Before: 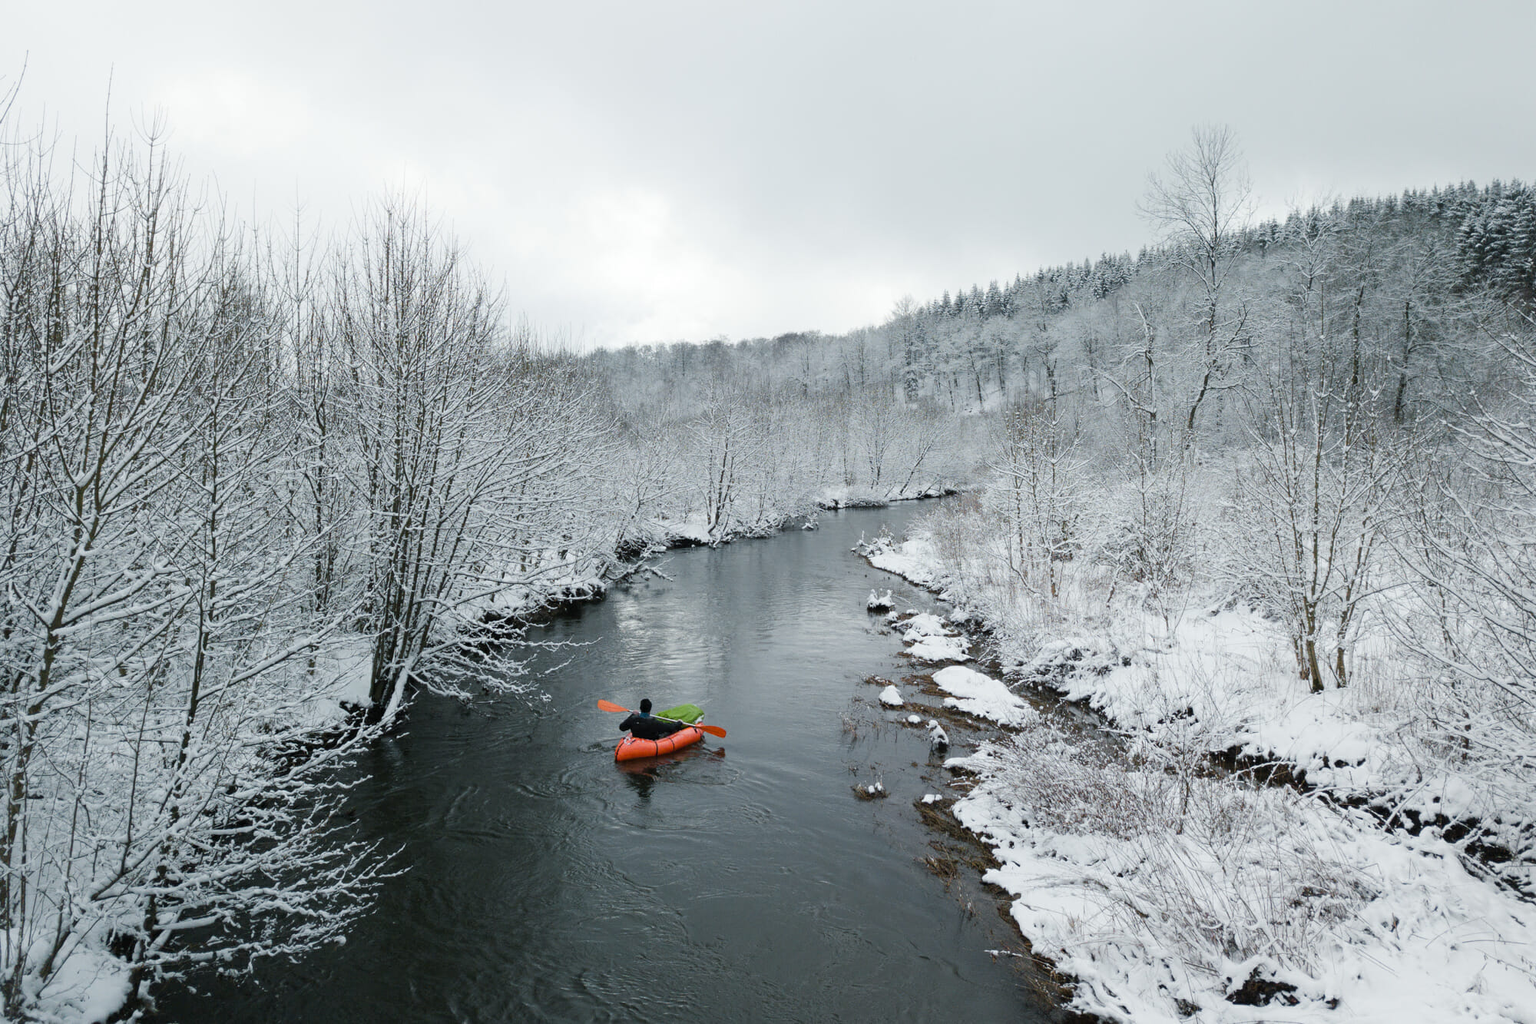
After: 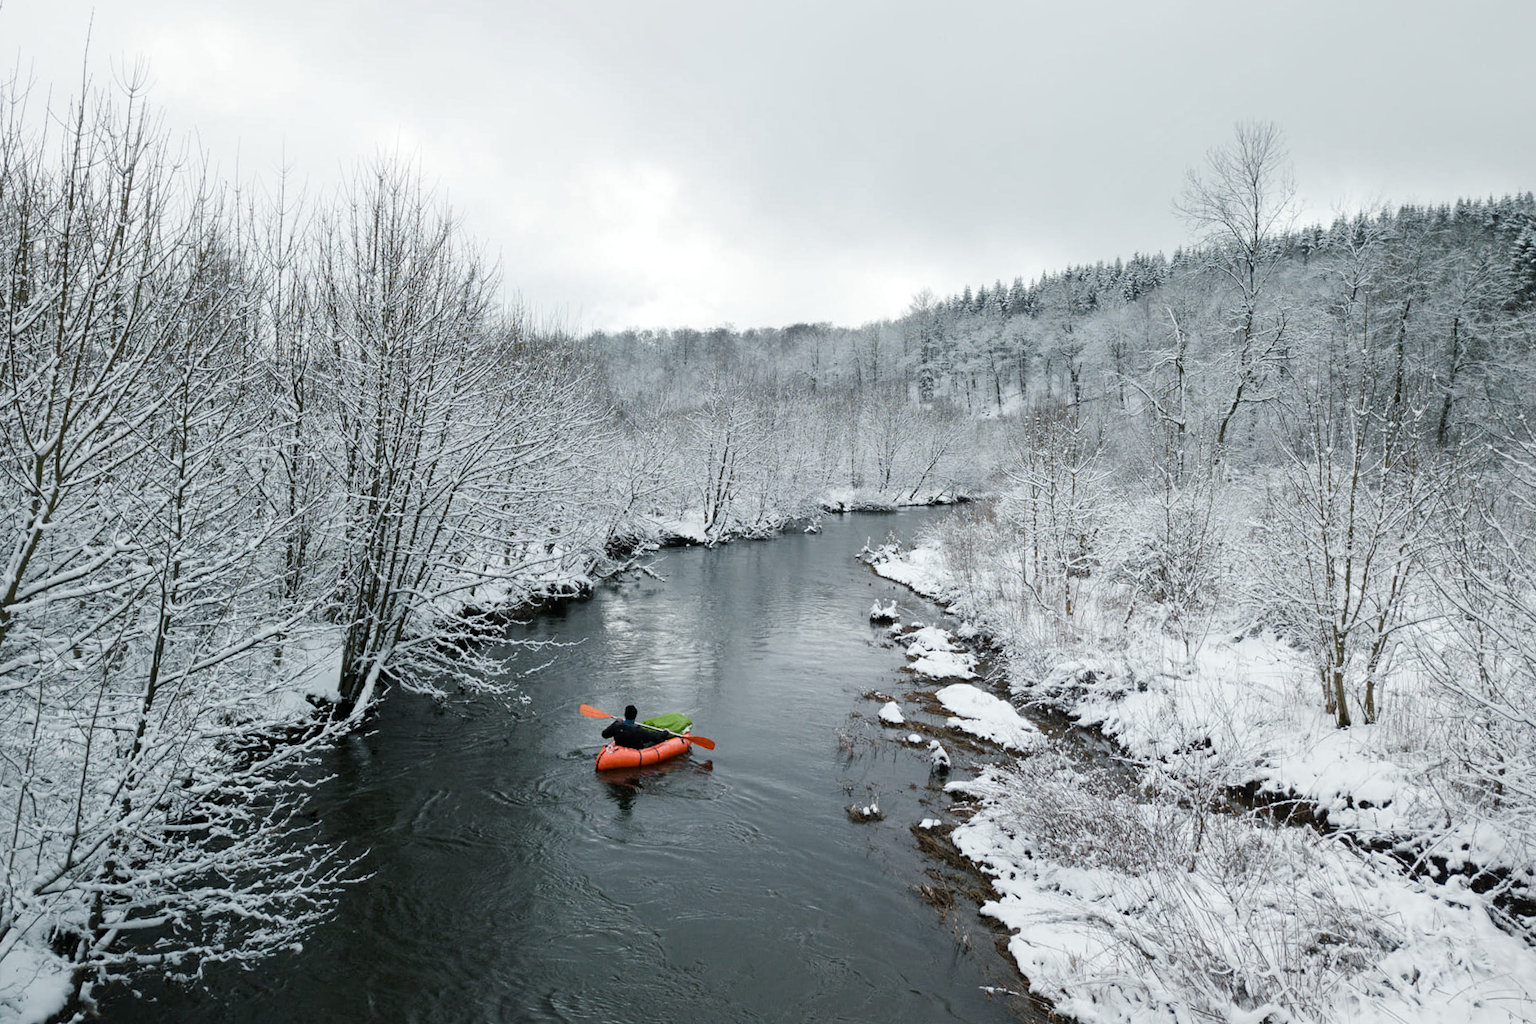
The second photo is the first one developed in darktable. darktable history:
crop and rotate: angle -2.37°
local contrast: mode bilateral grid, contrast 20, coarseness 50, detail 132%, midtone range 0.2
